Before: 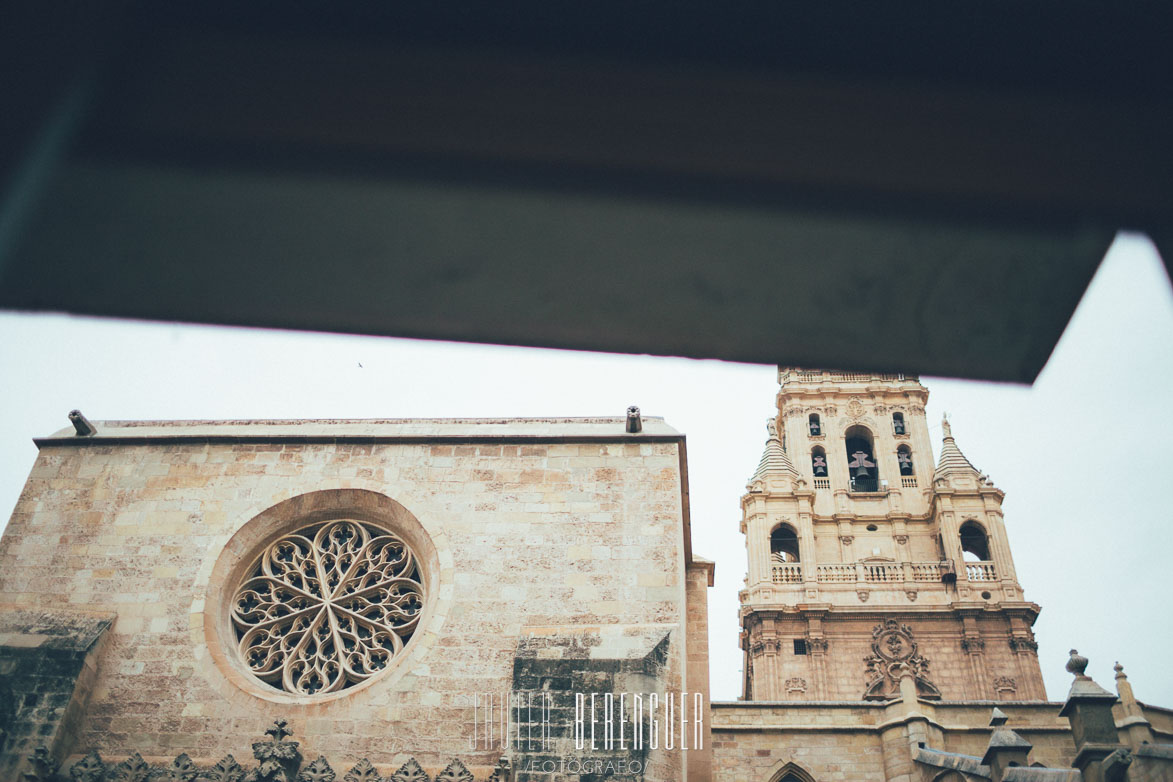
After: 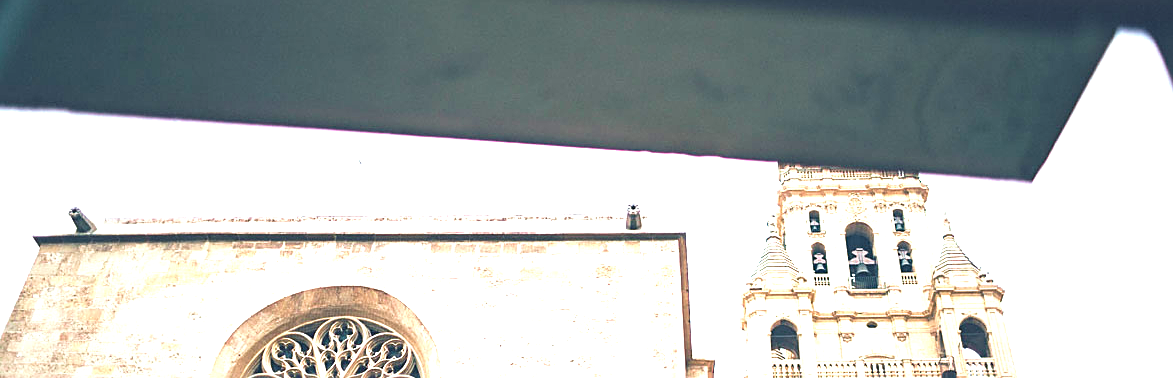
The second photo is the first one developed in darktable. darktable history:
crop and rotate: top 25.961%, bottom 25.62%
velvia: on, module defaults
exposure: black level correction 0, exposure 1.385 EV, compensate highlight preservation false
sharpen: on, module defaults
